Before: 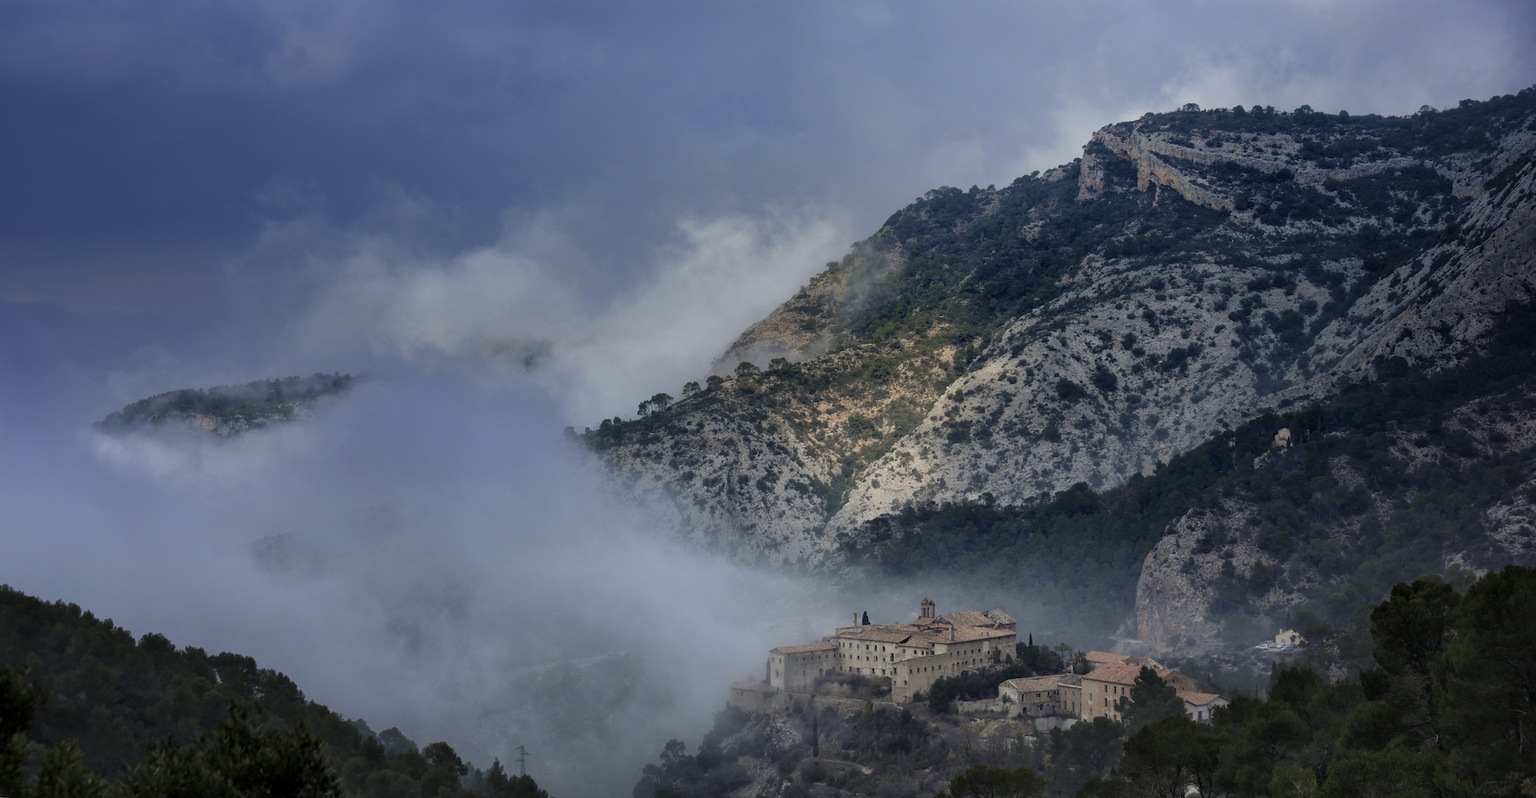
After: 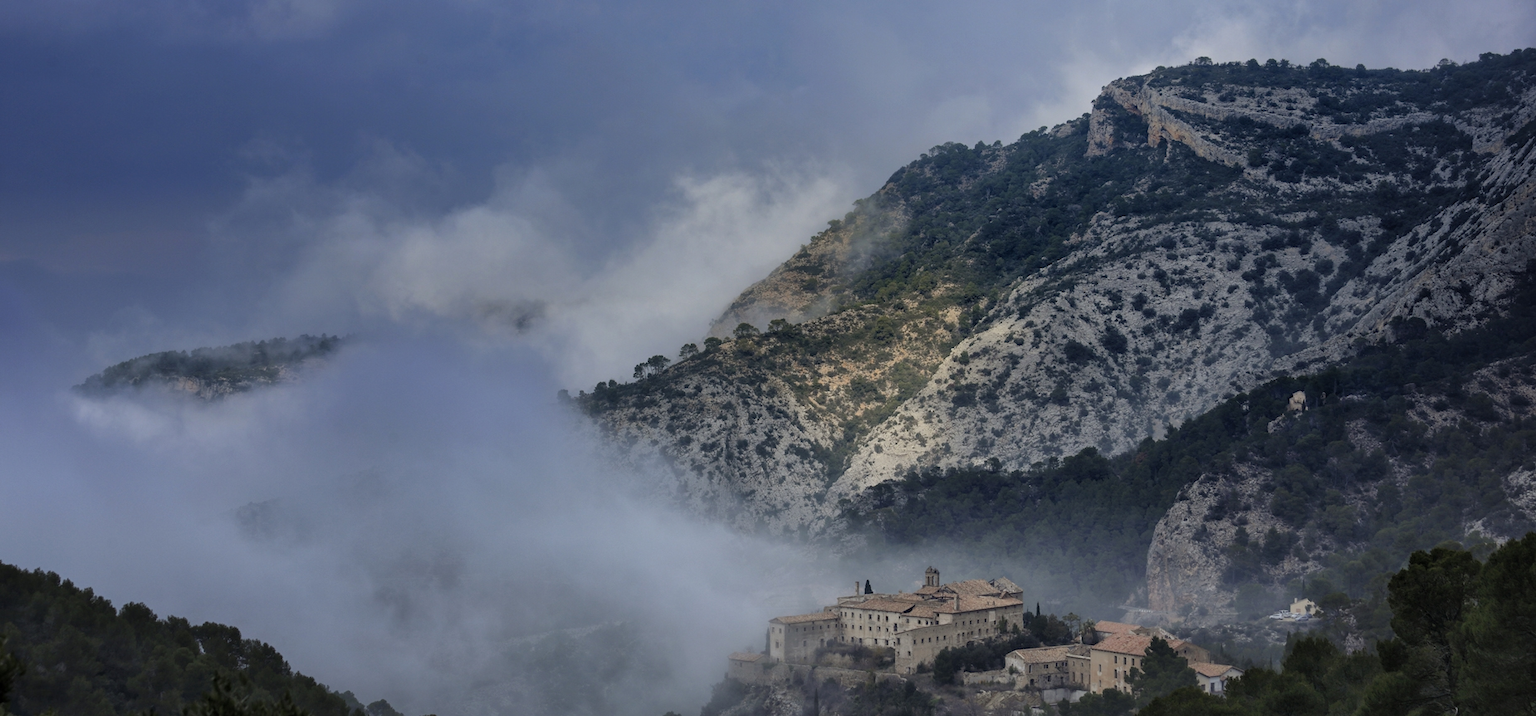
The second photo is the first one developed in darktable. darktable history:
crop: left 1.507%, top 6.147%, right 1.379%, bottom 6.637%
shadows and highlights: shadows 29.32, highlights -29.32, low approximation 0.01, soften with gaussian
